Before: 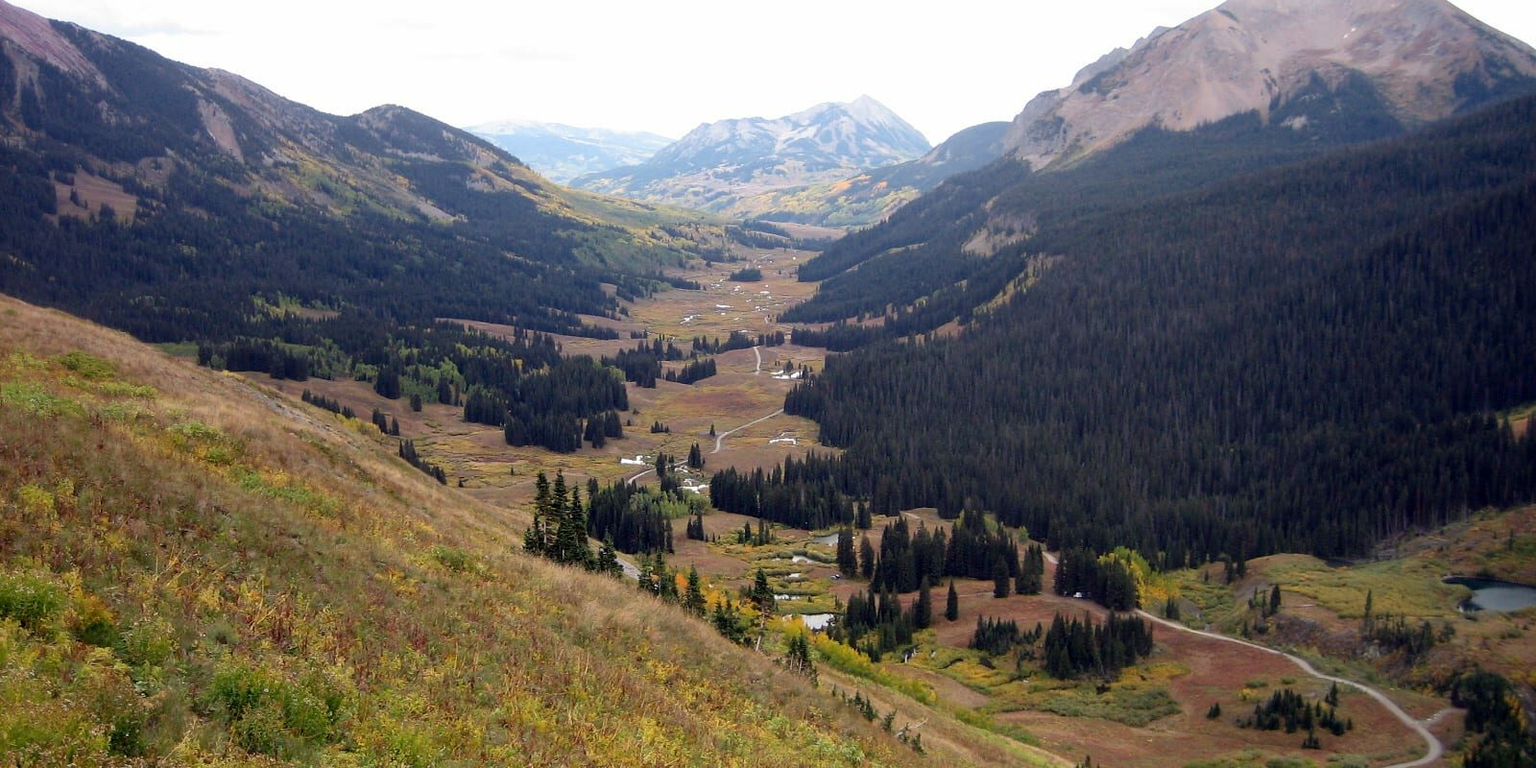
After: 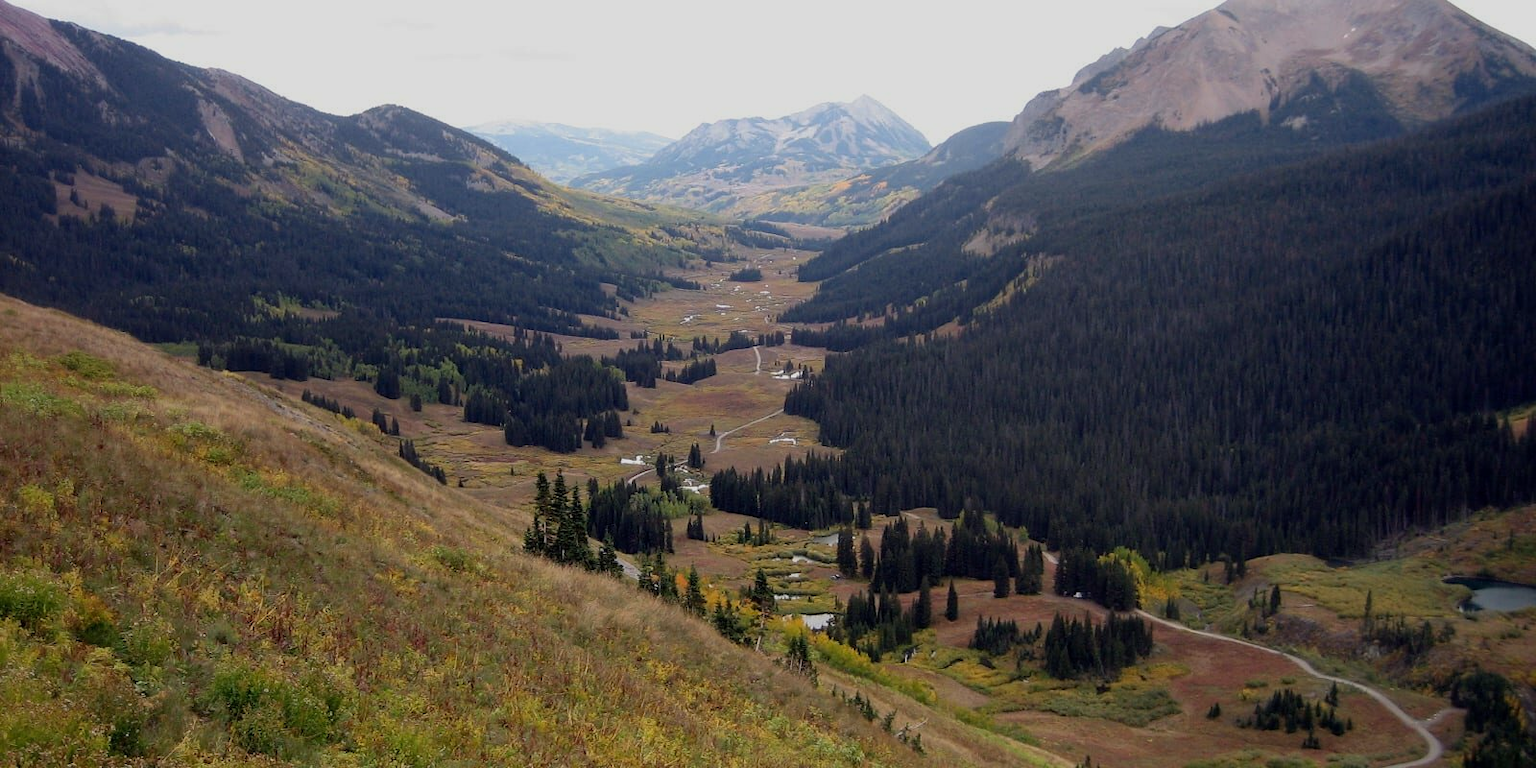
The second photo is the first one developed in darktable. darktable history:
exposure: exposure -0.487 EV, compensate highlight preservation false
